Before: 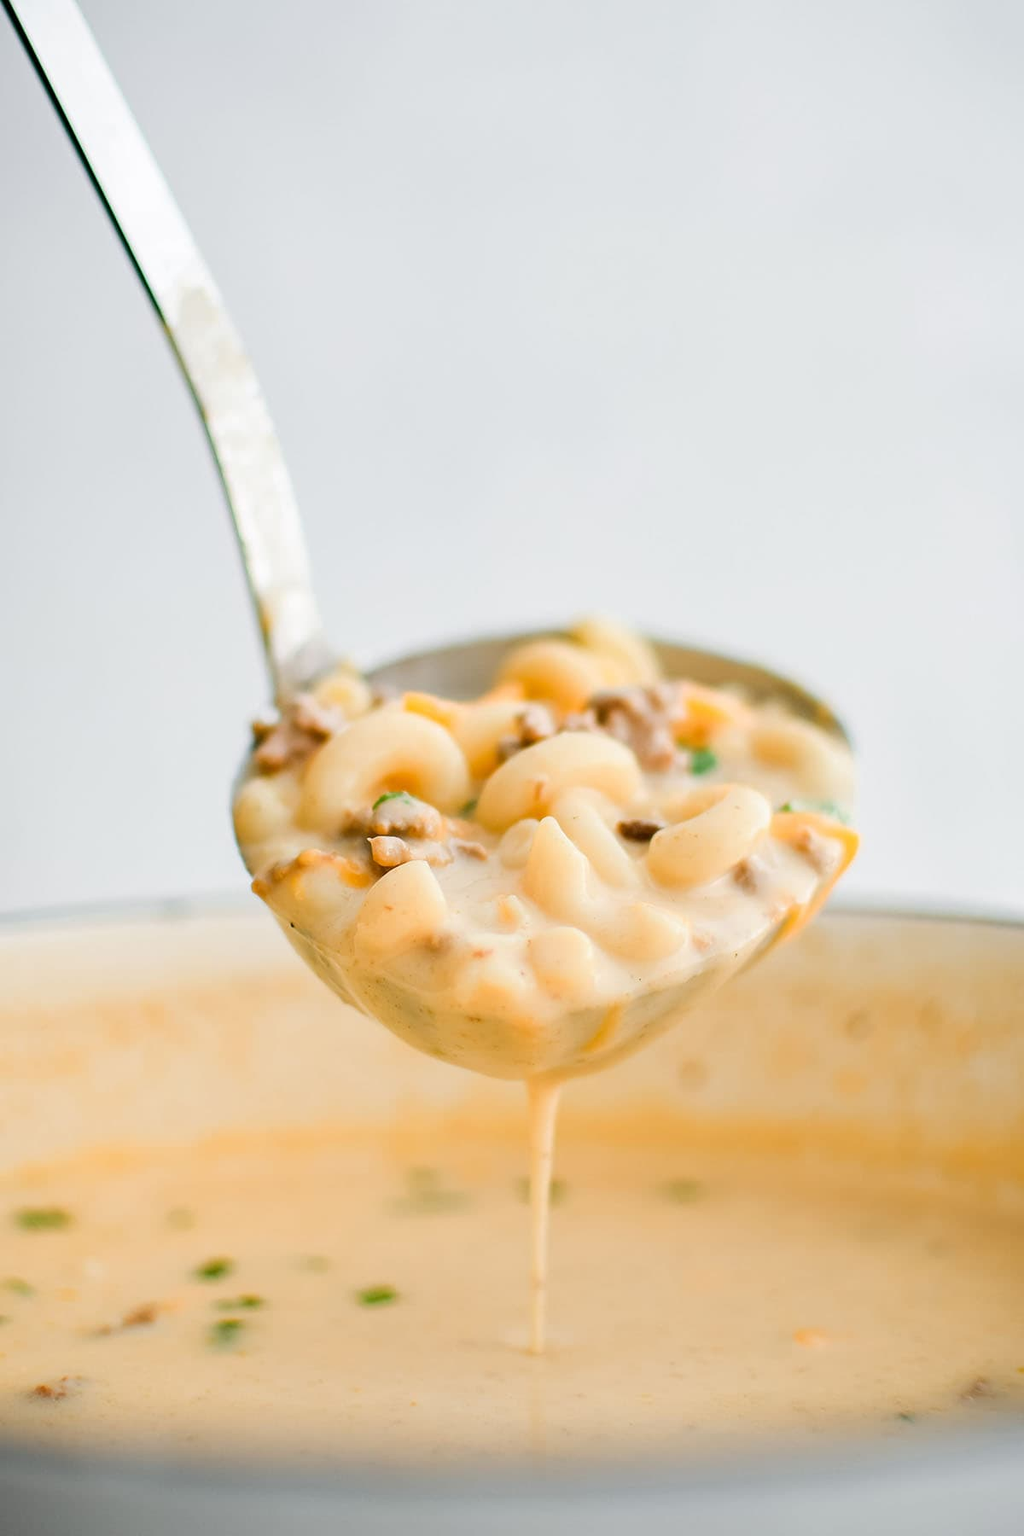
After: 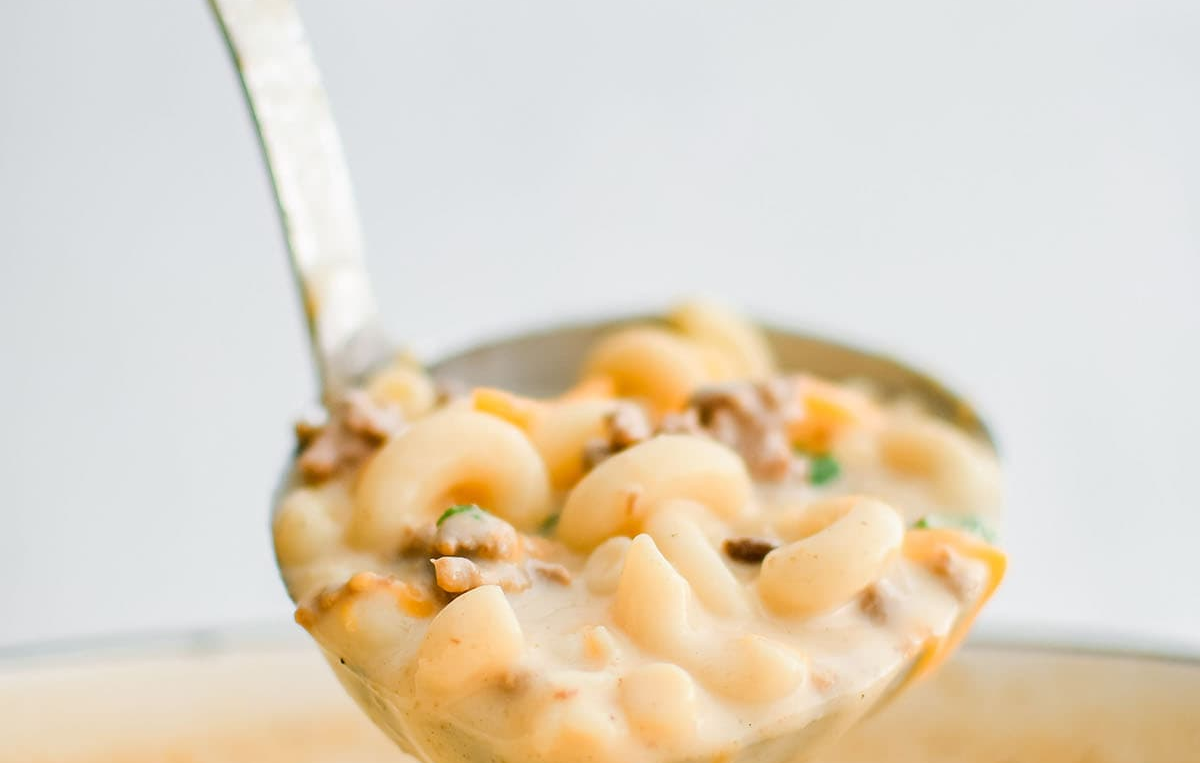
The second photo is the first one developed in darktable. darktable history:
crop and rotate: top 23.522%, bottom 34.047%
